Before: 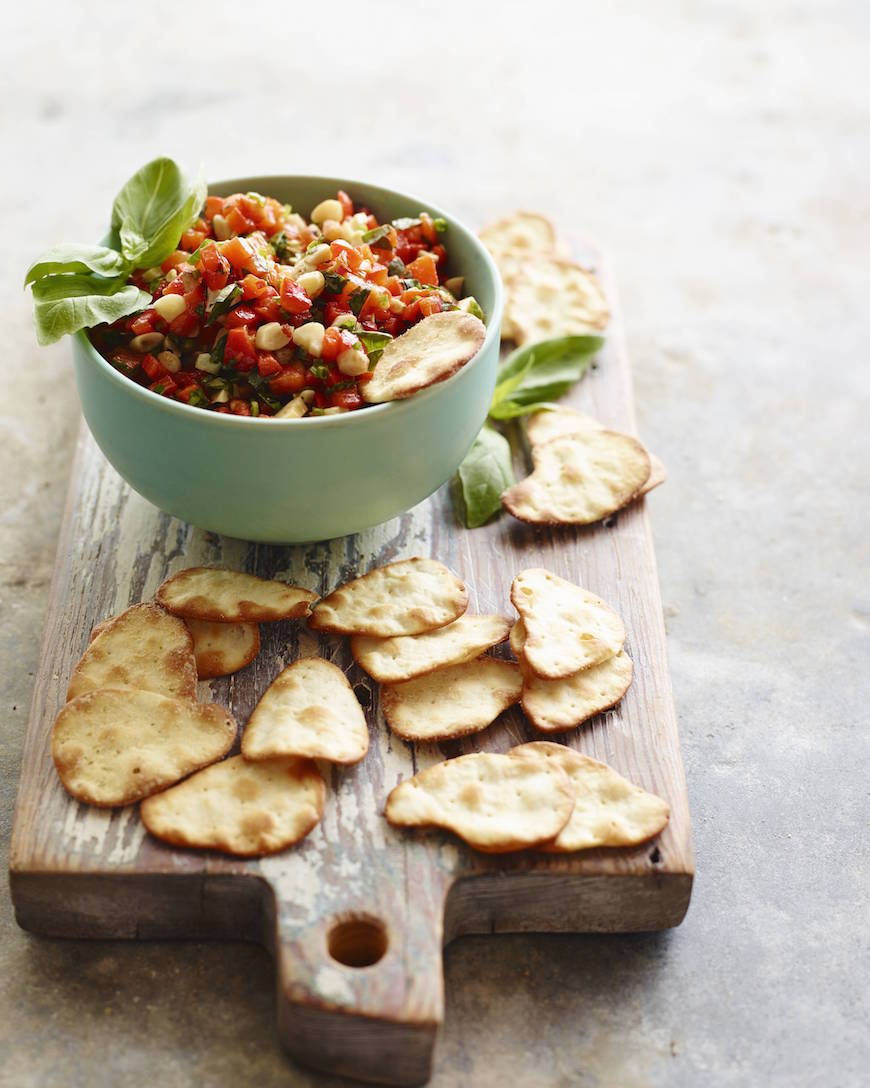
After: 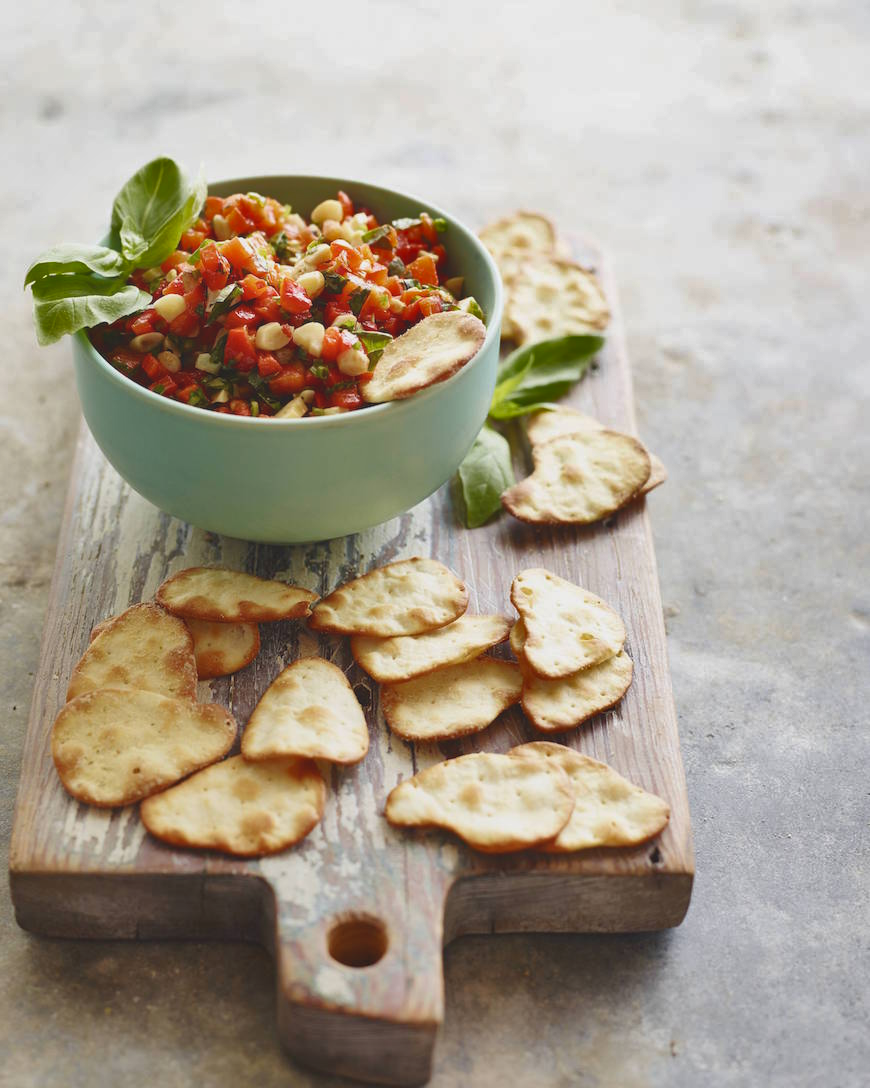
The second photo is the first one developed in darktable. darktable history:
local contrast: highlights 68%, shadows 68%, detail 82%, midtone range 0.325
shadows and highlights: shadows 75, highlights -60.85, soften with gaussian
